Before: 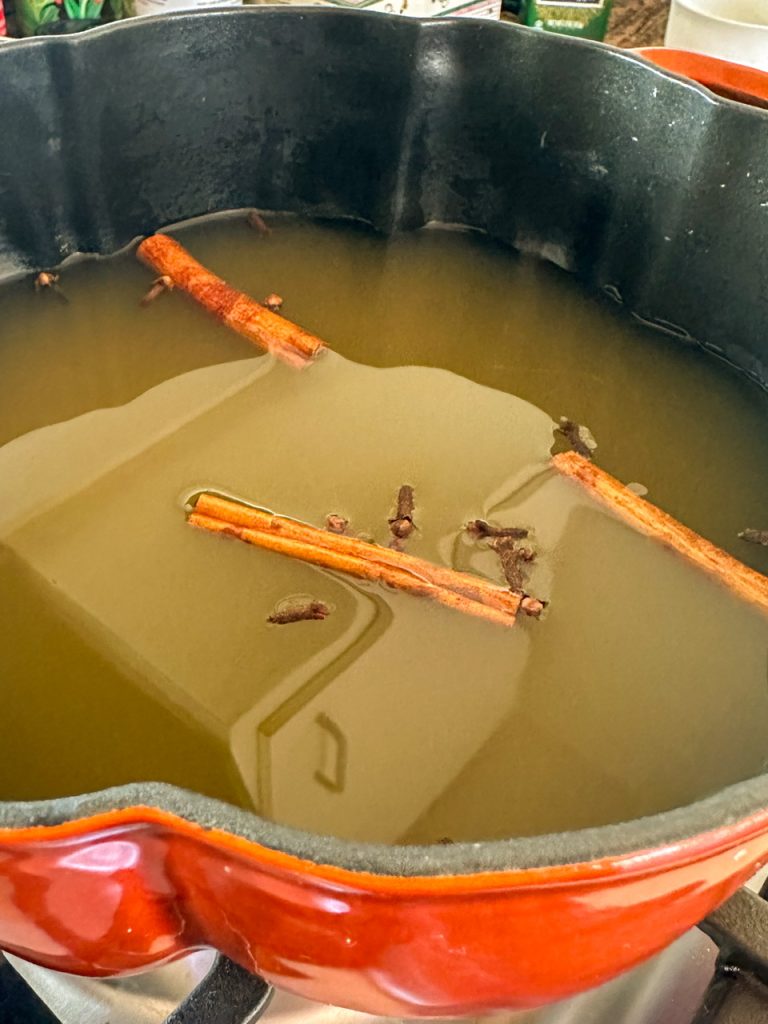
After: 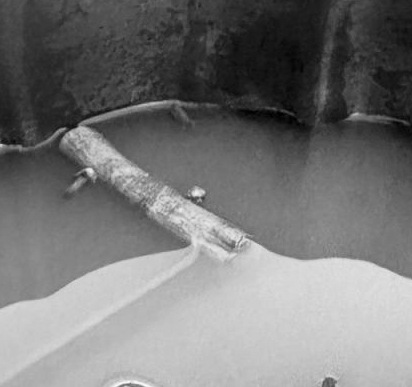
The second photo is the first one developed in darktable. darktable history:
monochrome: a 32, b 64, size 2.3
local contrast: on, module defaults
crop: left 10.121%, top 10.631%, right 36.218%, bottom 51.526%
base curve: curves: ch0 [(0, 0) (0.688, 0.865) (1, 1)], preserve colors none
